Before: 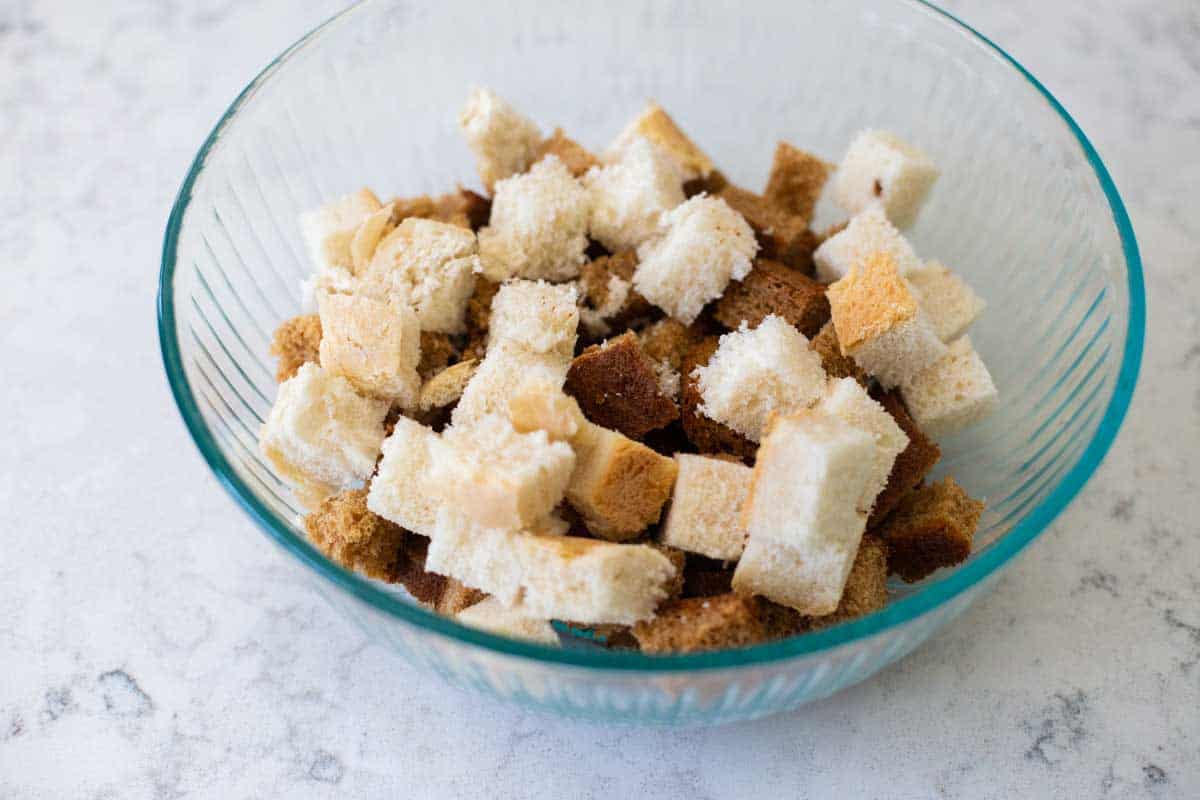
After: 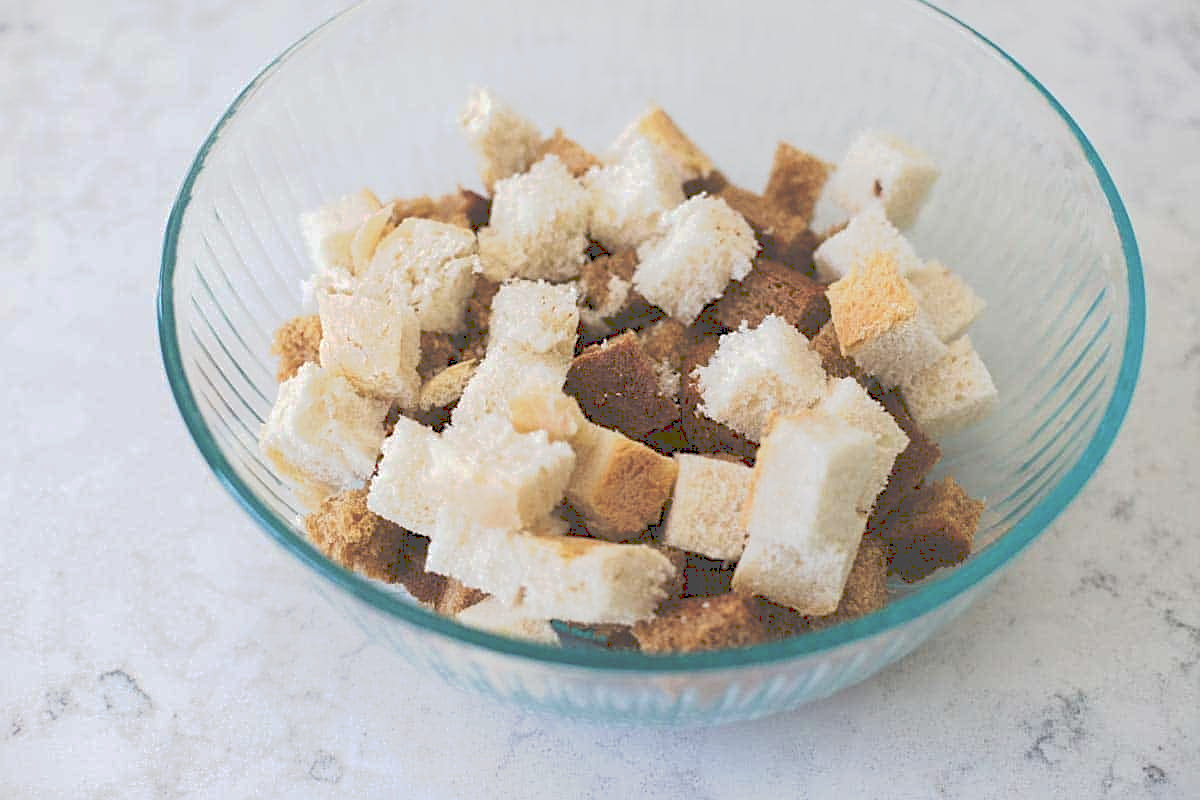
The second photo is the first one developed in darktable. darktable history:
sharpen: on, module defaults
tone curve: curves: ch0 [(0, 0) (0.003, 0.298) (0.011, 0.298) (0.025, 0.298) (0.044, 0.3) (0.069, 0.302) (0.1, 0.312) (0.136, 0.329) (0.177, 0.354) (0.224, 0.376) (0.277, 0.408) (0.335, 0.453) (0.399, 0.503) (0.468, 0.562) (0.543, 0.623) (0.623, 0.686) (0.709, 0.754) (0.801, 0.825) (0.898, 0.873) (1, 1)], preserve colors none
